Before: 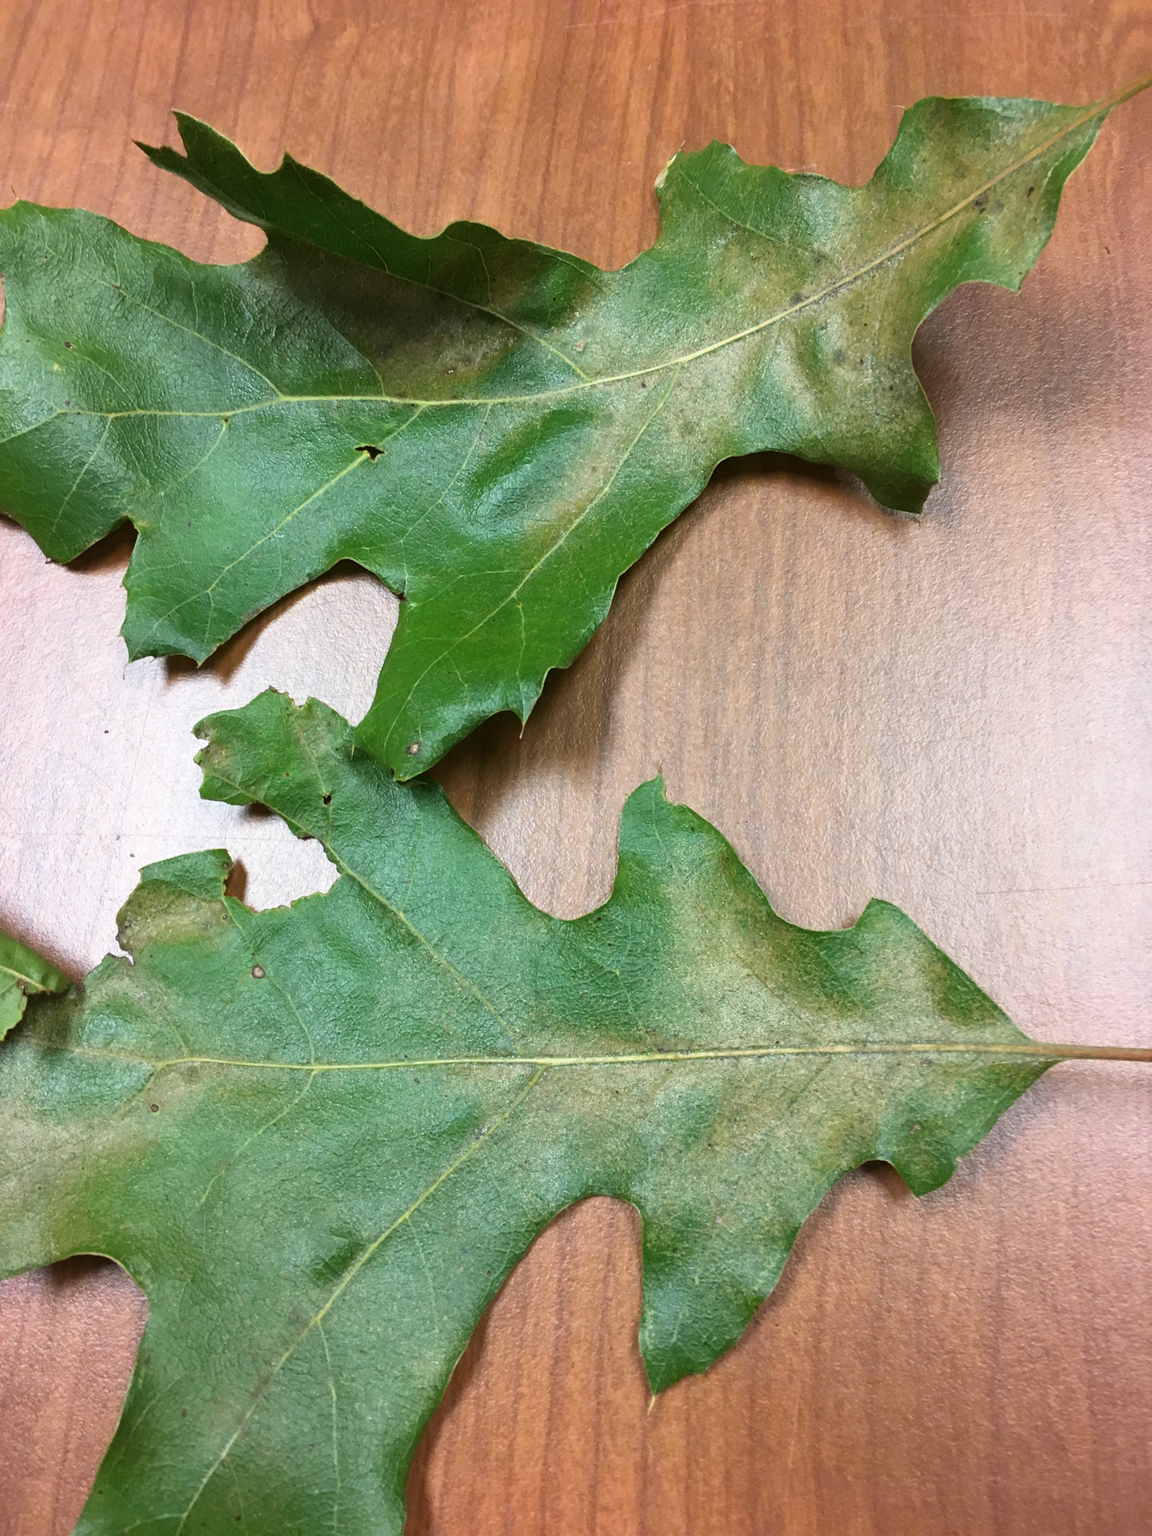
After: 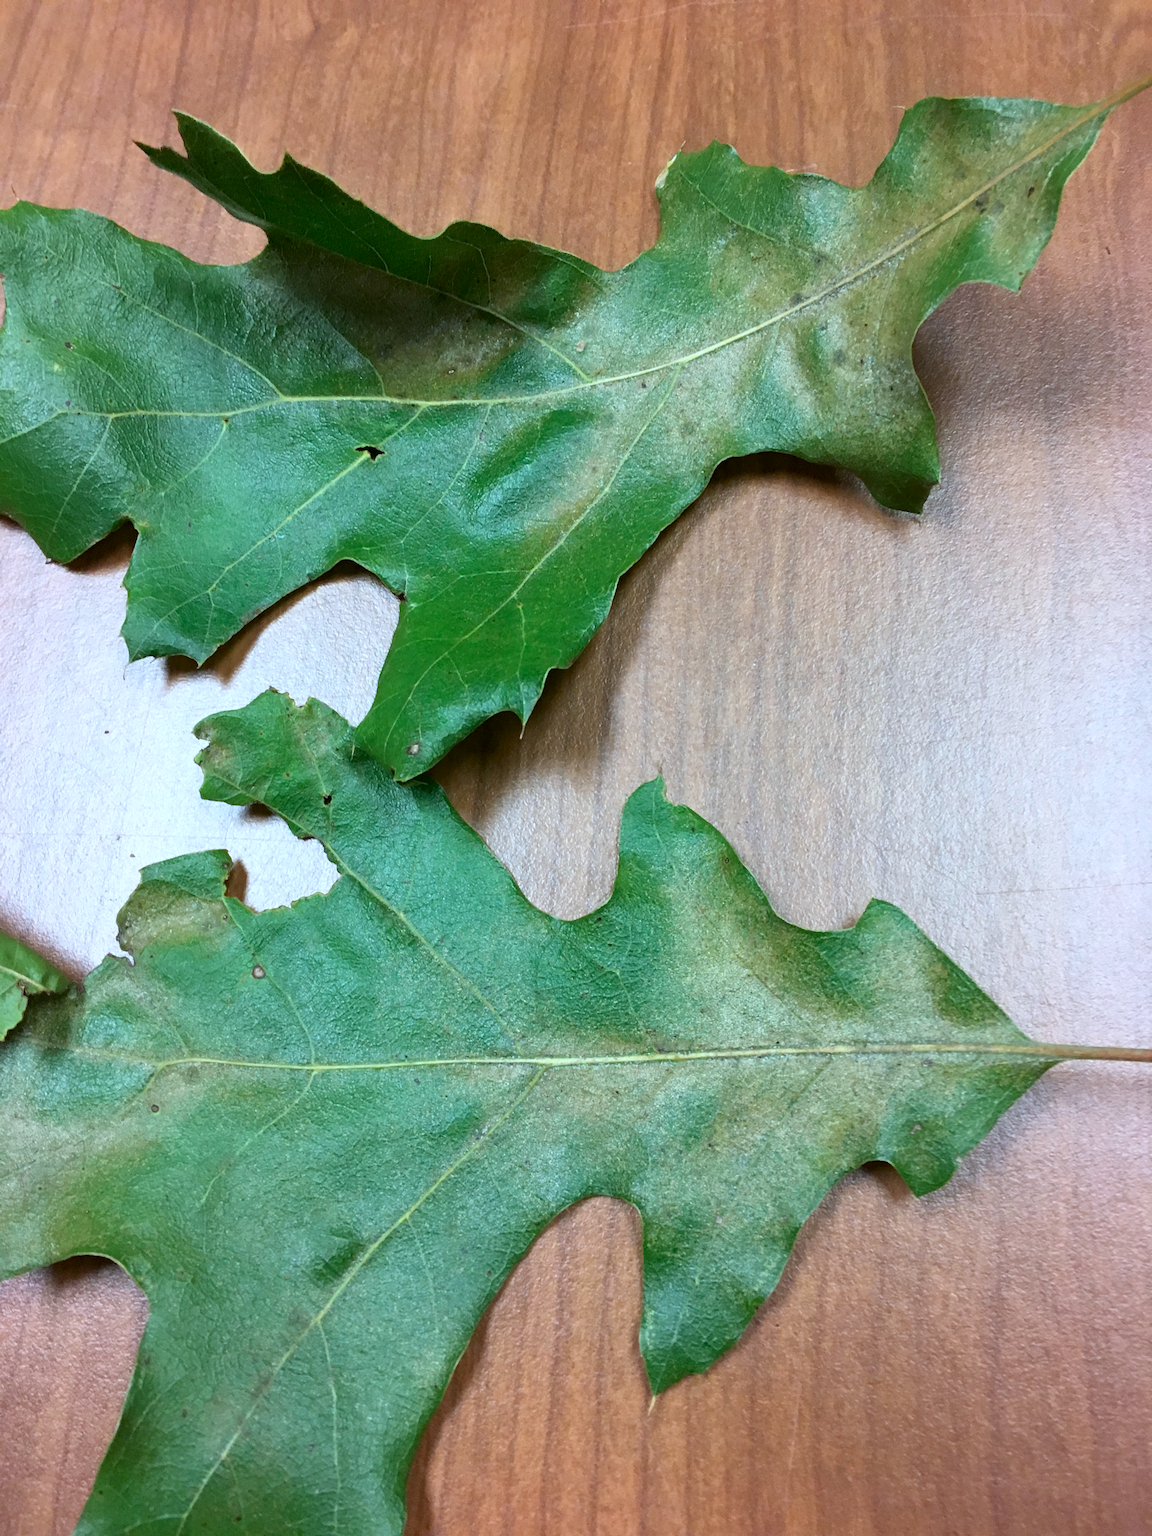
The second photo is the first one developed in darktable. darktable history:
color calibration: illuminant Planckian (black body), x 0.378, y 0.375, temperature 4065 K
exposure: black level correction 0.004, exposure 0.014 EV, compensate highlight preservation false
